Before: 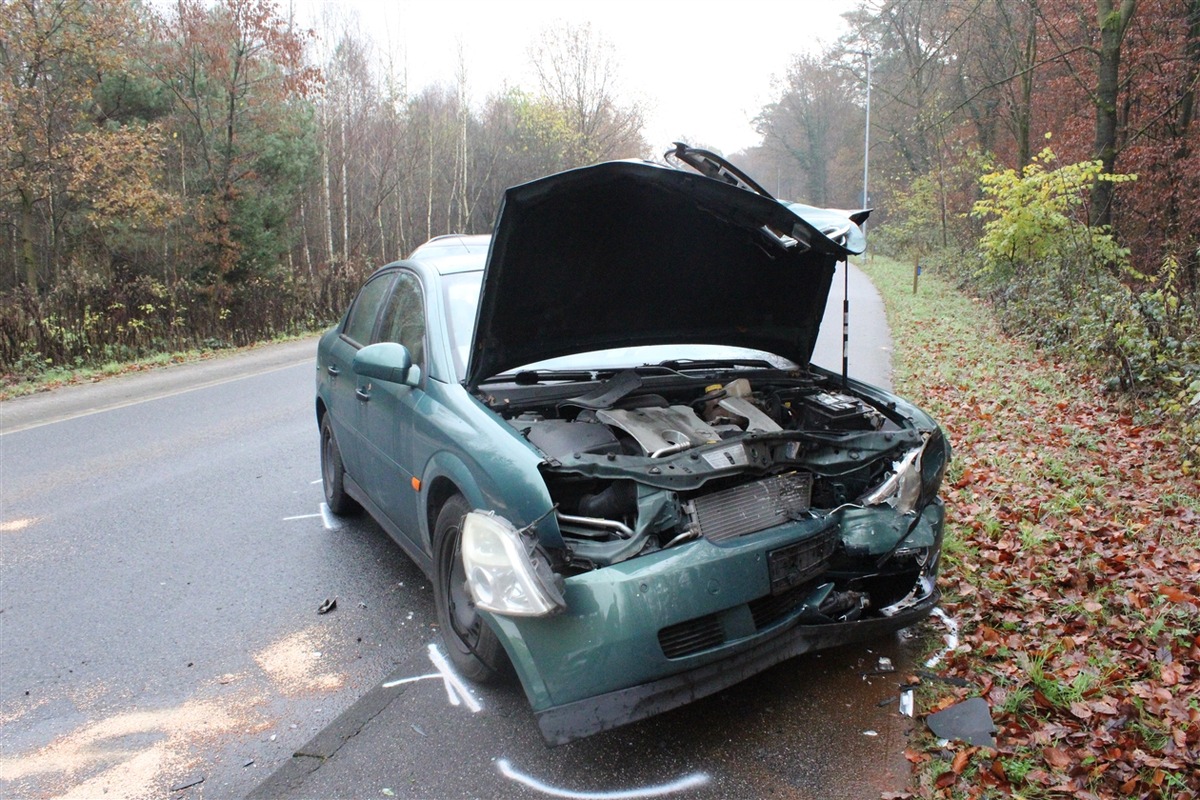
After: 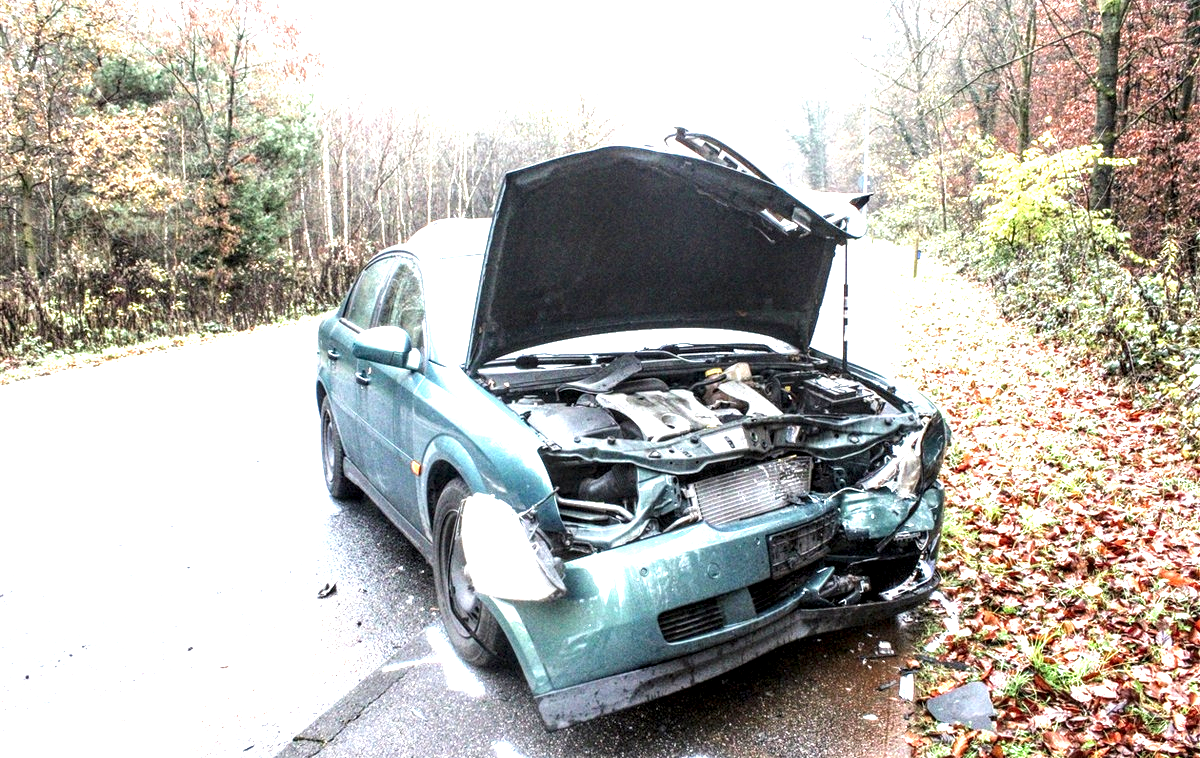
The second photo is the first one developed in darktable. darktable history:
exposure: black level correction 0, exposure 1.74 EV, compensate highlight preservation false
local contrast: highlights 22%, detail 195%
crop and rotate: top 2.079%, bottom 3.109%
